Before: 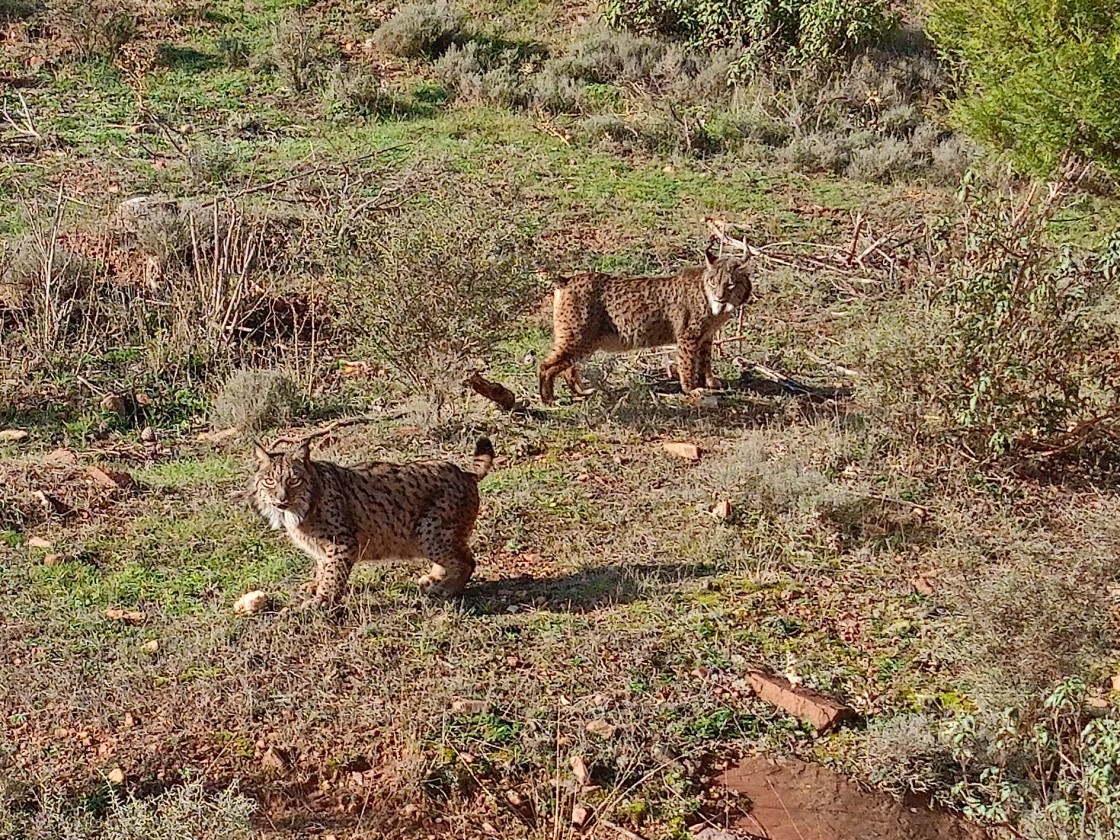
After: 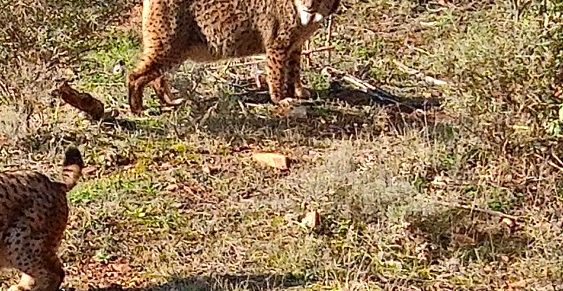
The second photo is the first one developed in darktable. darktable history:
color balance rgb: perceptual saturation grading › global saturation 8.839%, perceptual brilliance grading › highlights 11.414%, global vibrance 20%
crop: left 36.723%, top 34.546%, right 12.983%, bottom 30.802%
